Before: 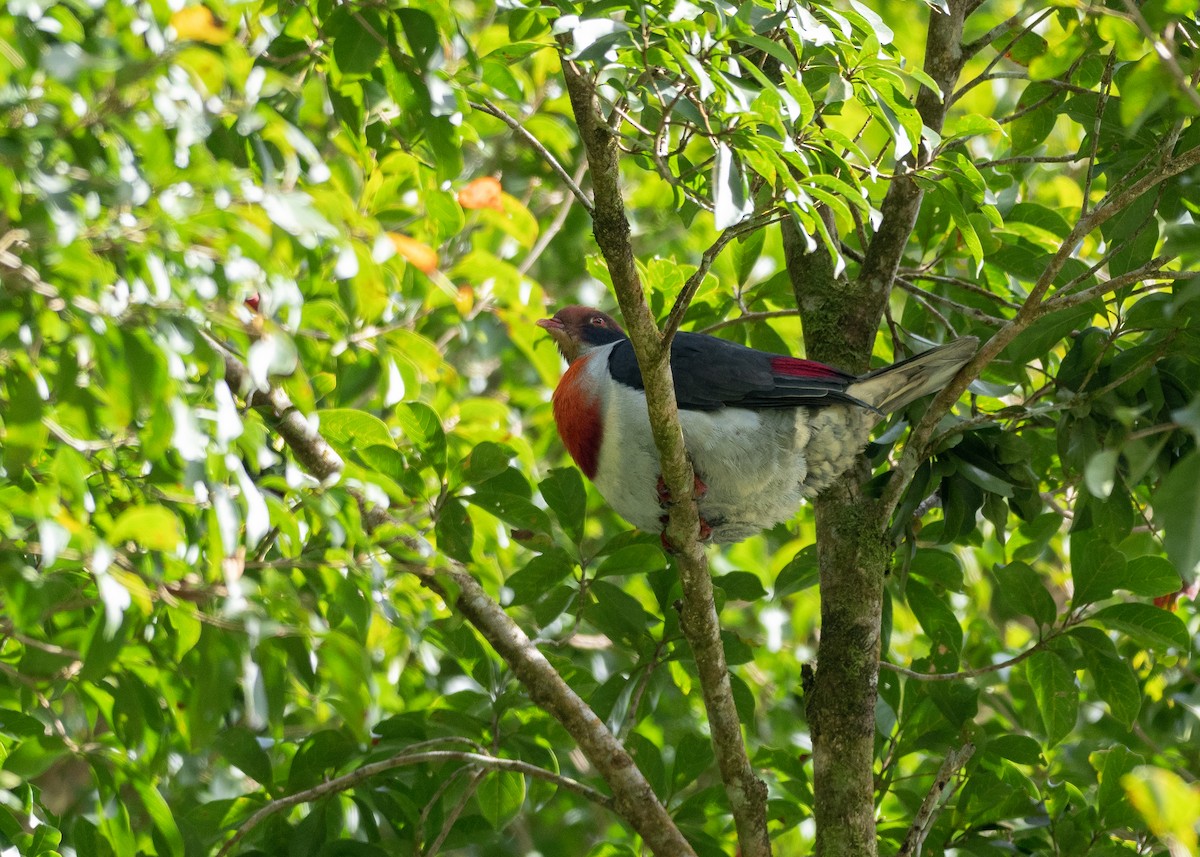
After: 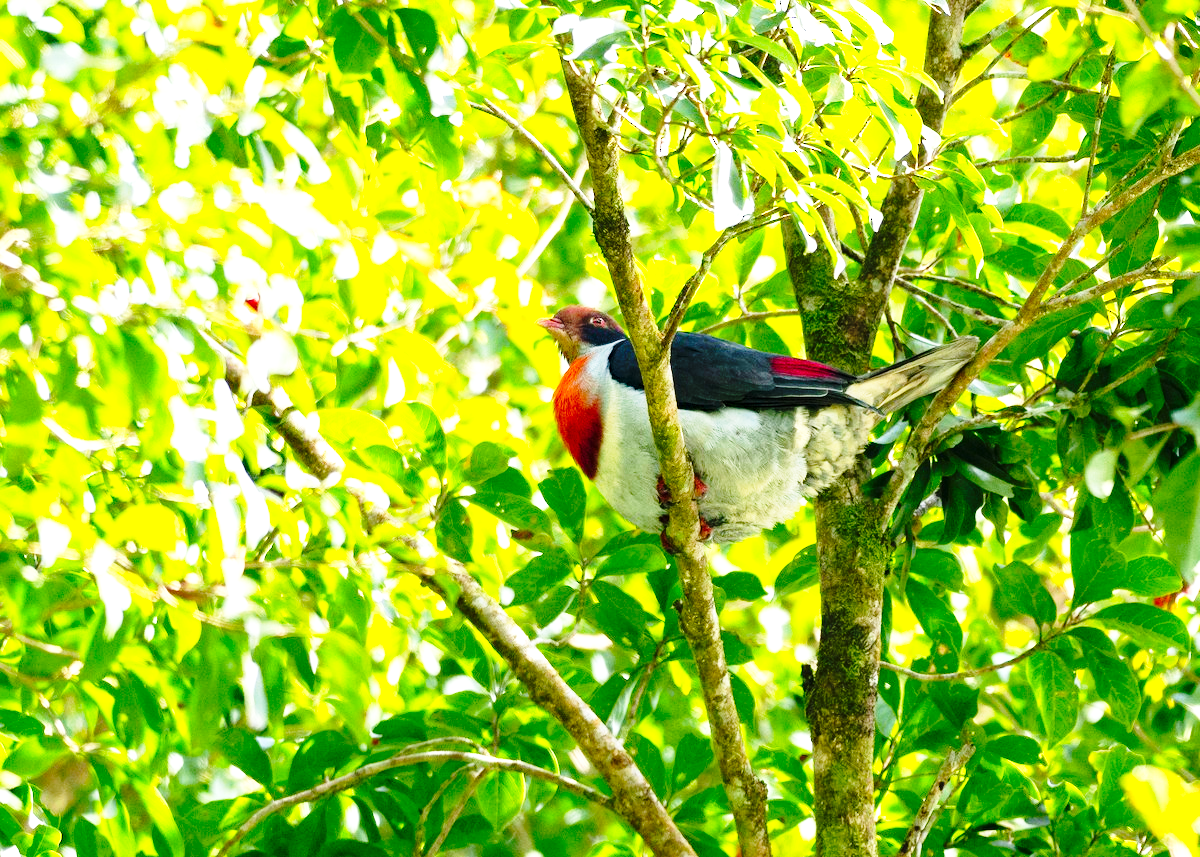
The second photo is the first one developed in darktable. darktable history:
exposure: black level correction 0, exposure 0.95 EV, compensate exposure bias true, compensate highlight preservation false
base curve: curves: ch0 [(0, 0) (0.04, 0.03) (0.133, 0.232) (0.448, 0.748) (0.843, 0.968) (1, 1)], preserve colors none
haze removal: compatibility mode true, adaptive false
